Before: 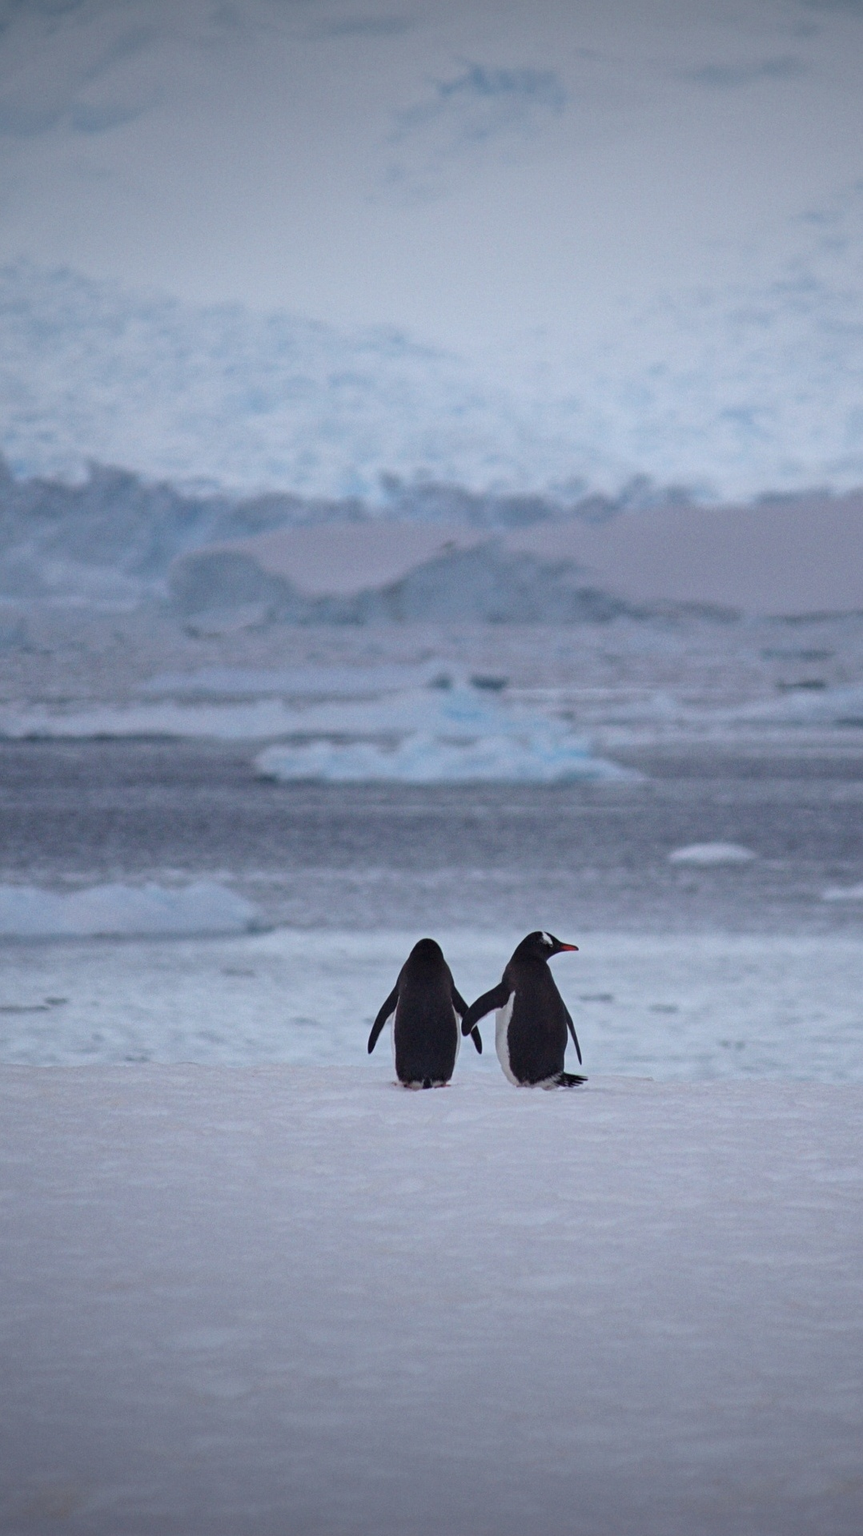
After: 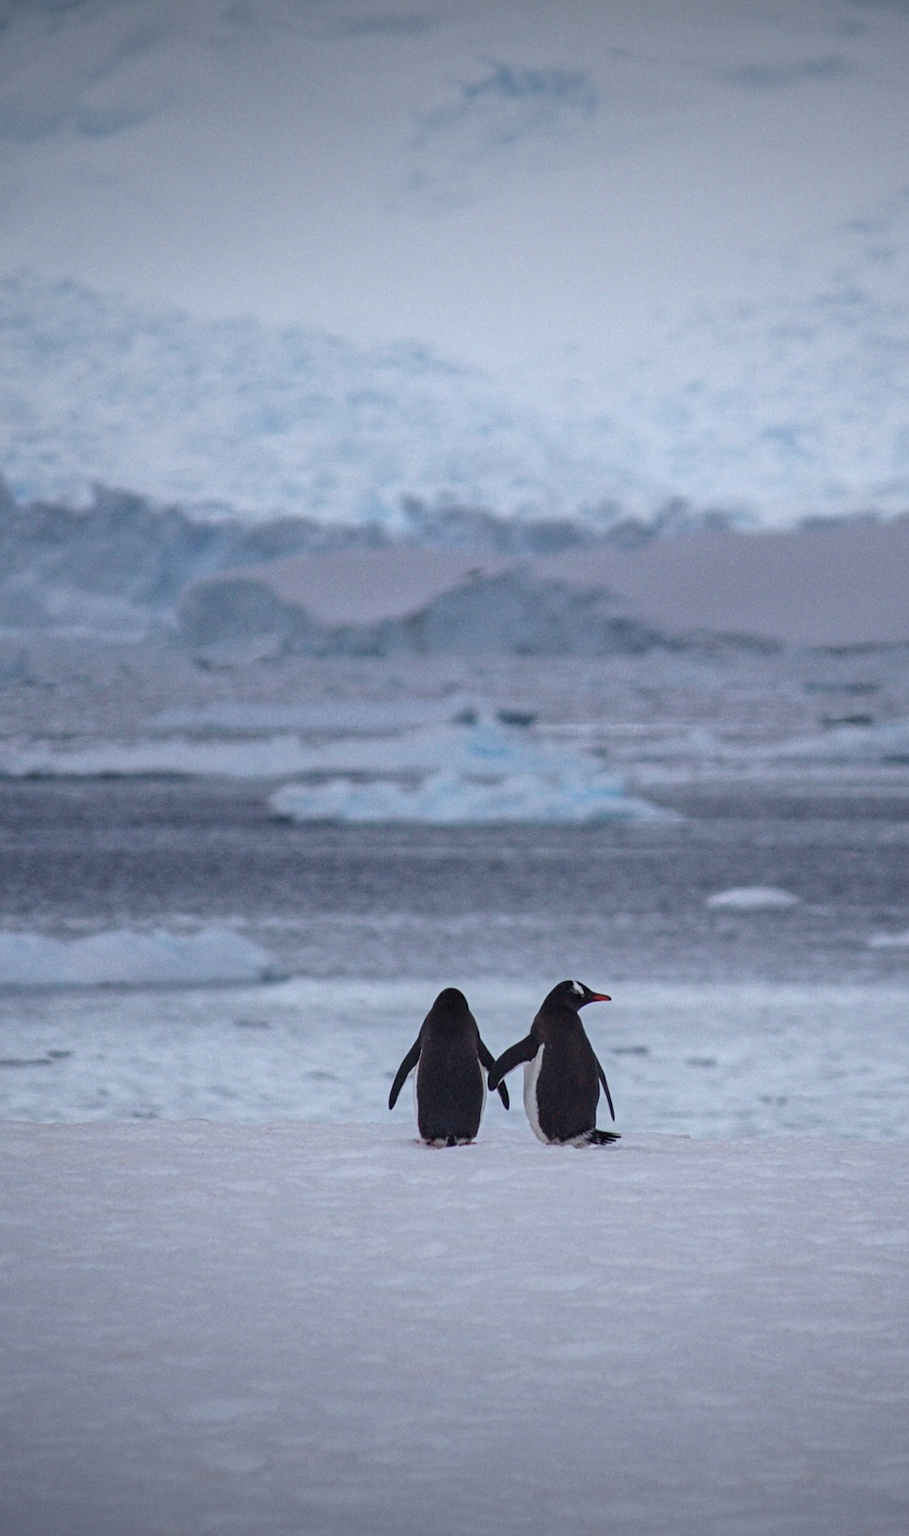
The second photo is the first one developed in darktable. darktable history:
crop: top 0.255%, right 0.259%, bottom 5.027%
local contrast: on, module defaults
